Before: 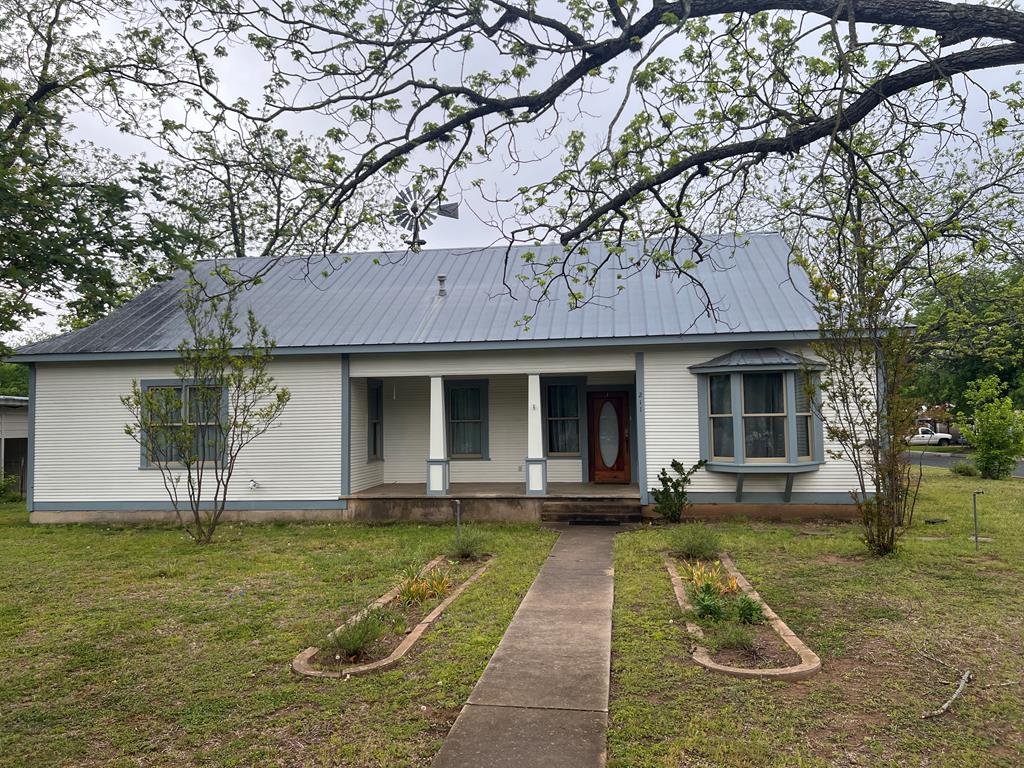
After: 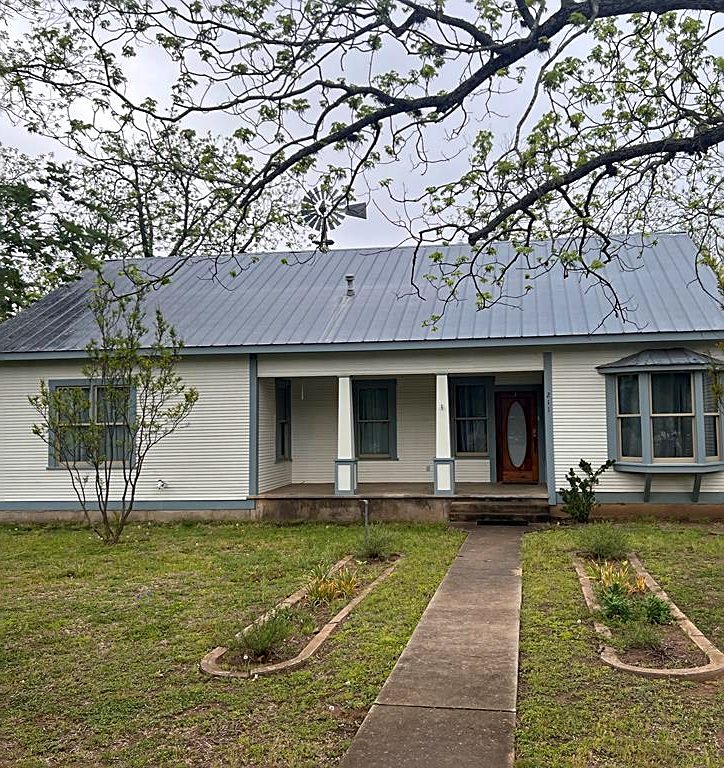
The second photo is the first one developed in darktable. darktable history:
haze removal: compatibility mode true, adaptive false
sharpen: on, module defaults
crop and rotate: left 9.061%, right 20.142%
